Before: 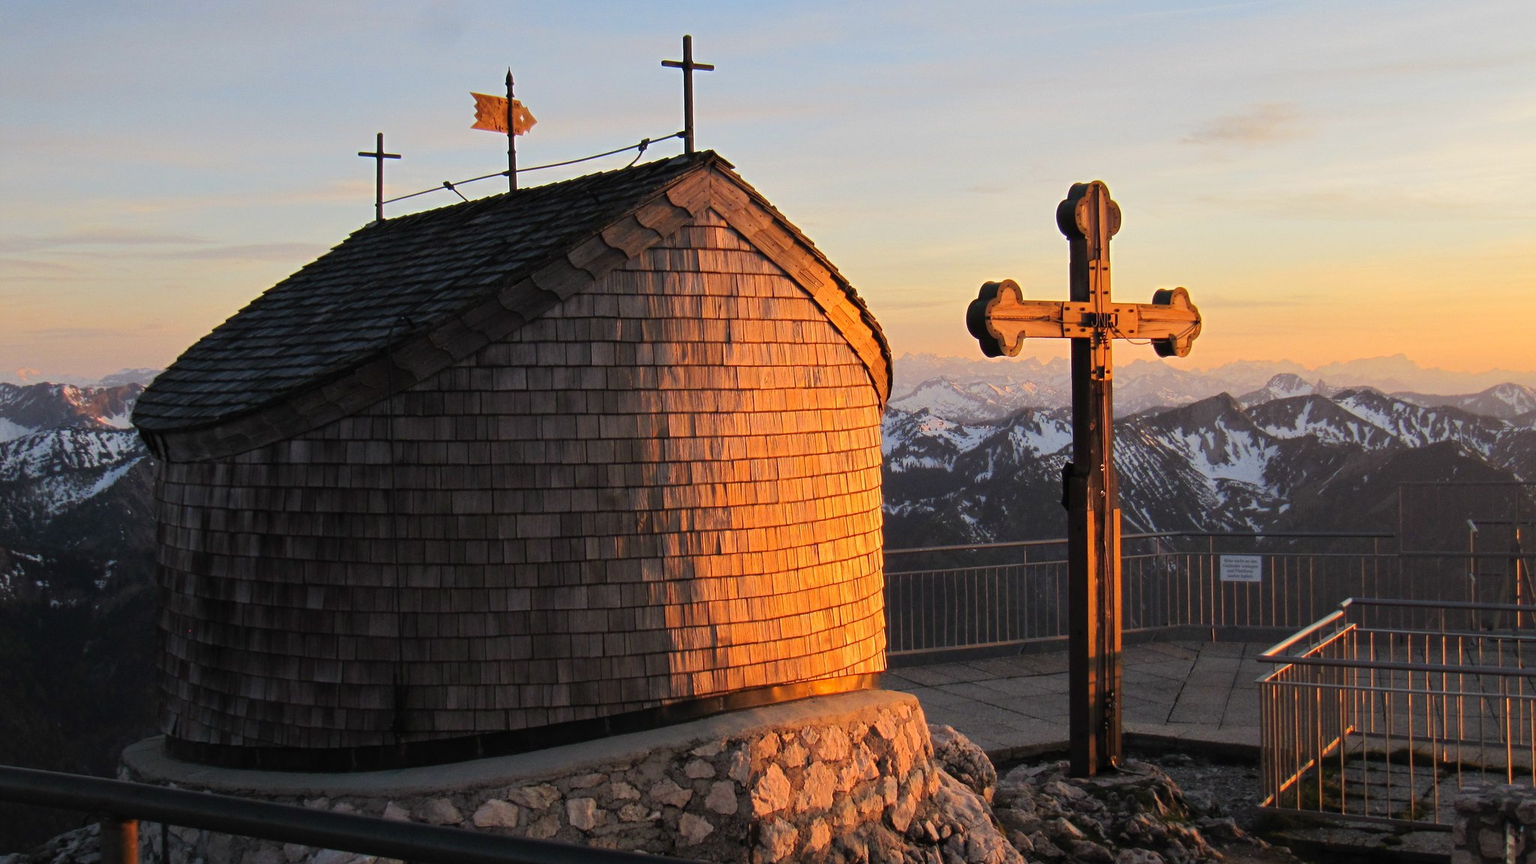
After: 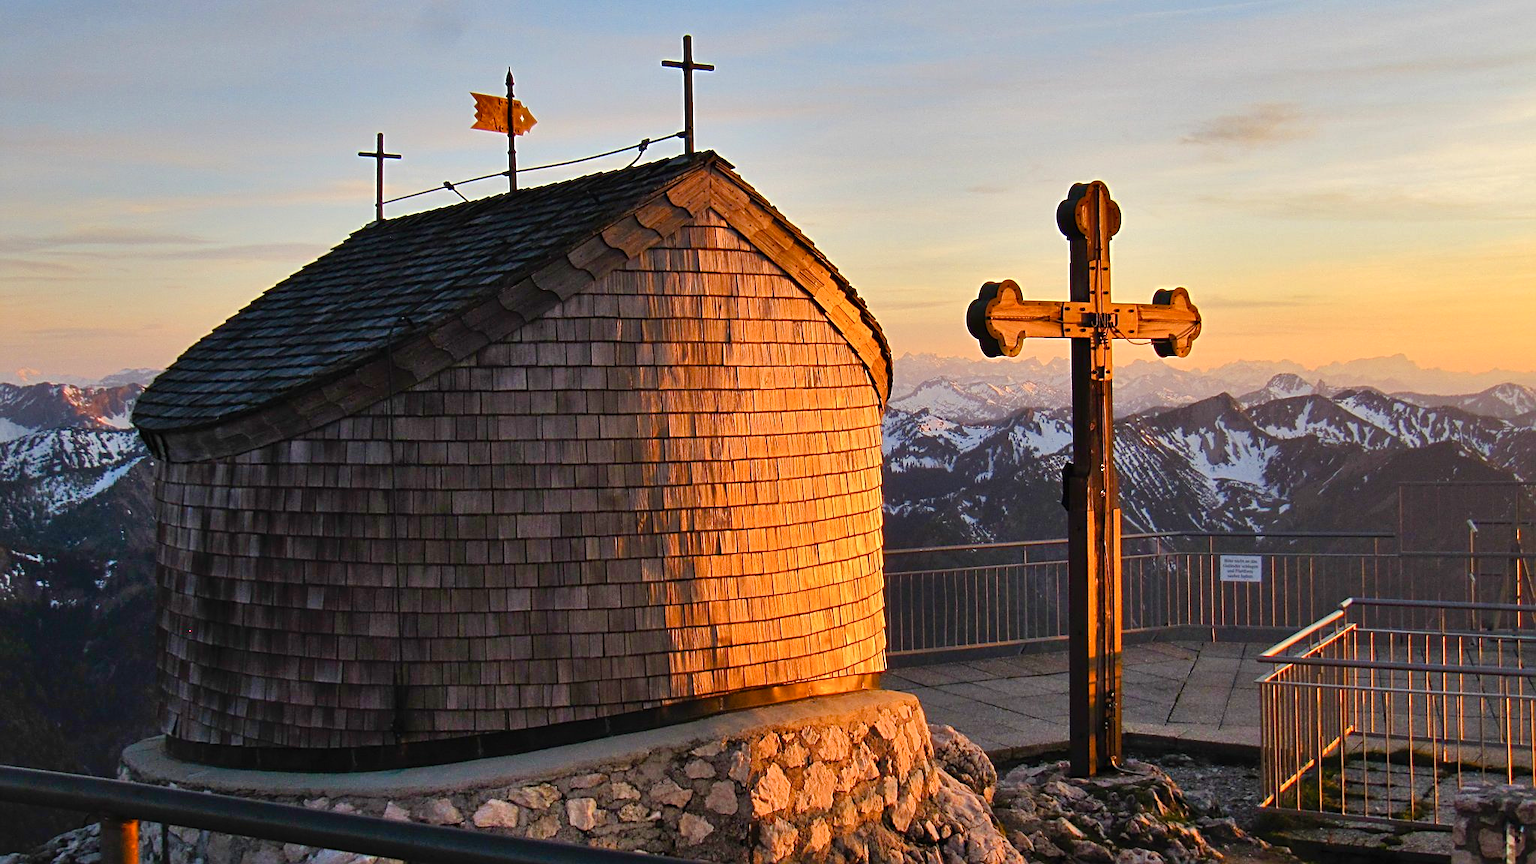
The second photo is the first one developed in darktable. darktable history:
shadows and highlights: low approximation 0.01, soften with gaussian
color balance rgb: highlights gain › luminance 14.913%, linear chroma grading › global chroma 14.835%, perceptual saturation grading › global saturation 20%, perceptual saturation grading › highlights -49.636%, perceptual saturation grading › shadows 24.639%, global vibrance 30.122%
sharpen: on, module defaults
